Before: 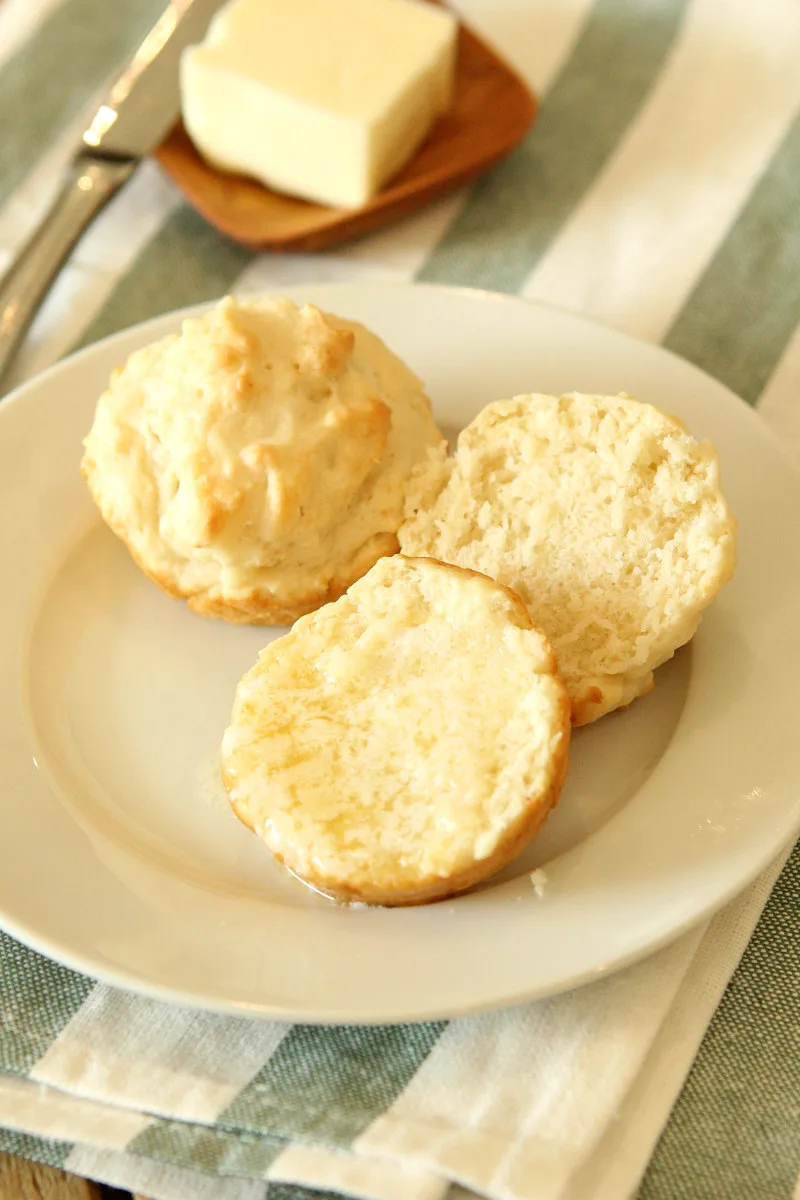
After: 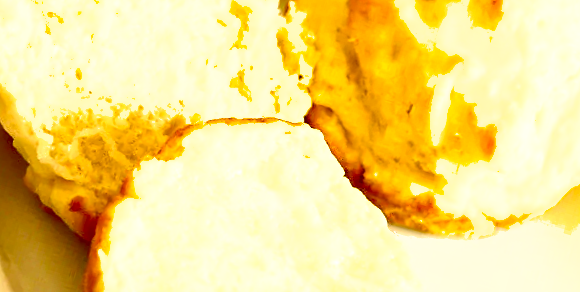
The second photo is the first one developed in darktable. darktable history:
shadows and highlights: low approximation 0.01, soften with gaussian
crop and rotate: angle 16.12°, top 30.835%, bottom 35.653%
exposure: black level correction 0.035, exposure 0.9 EV, compensate highlight preservation false
